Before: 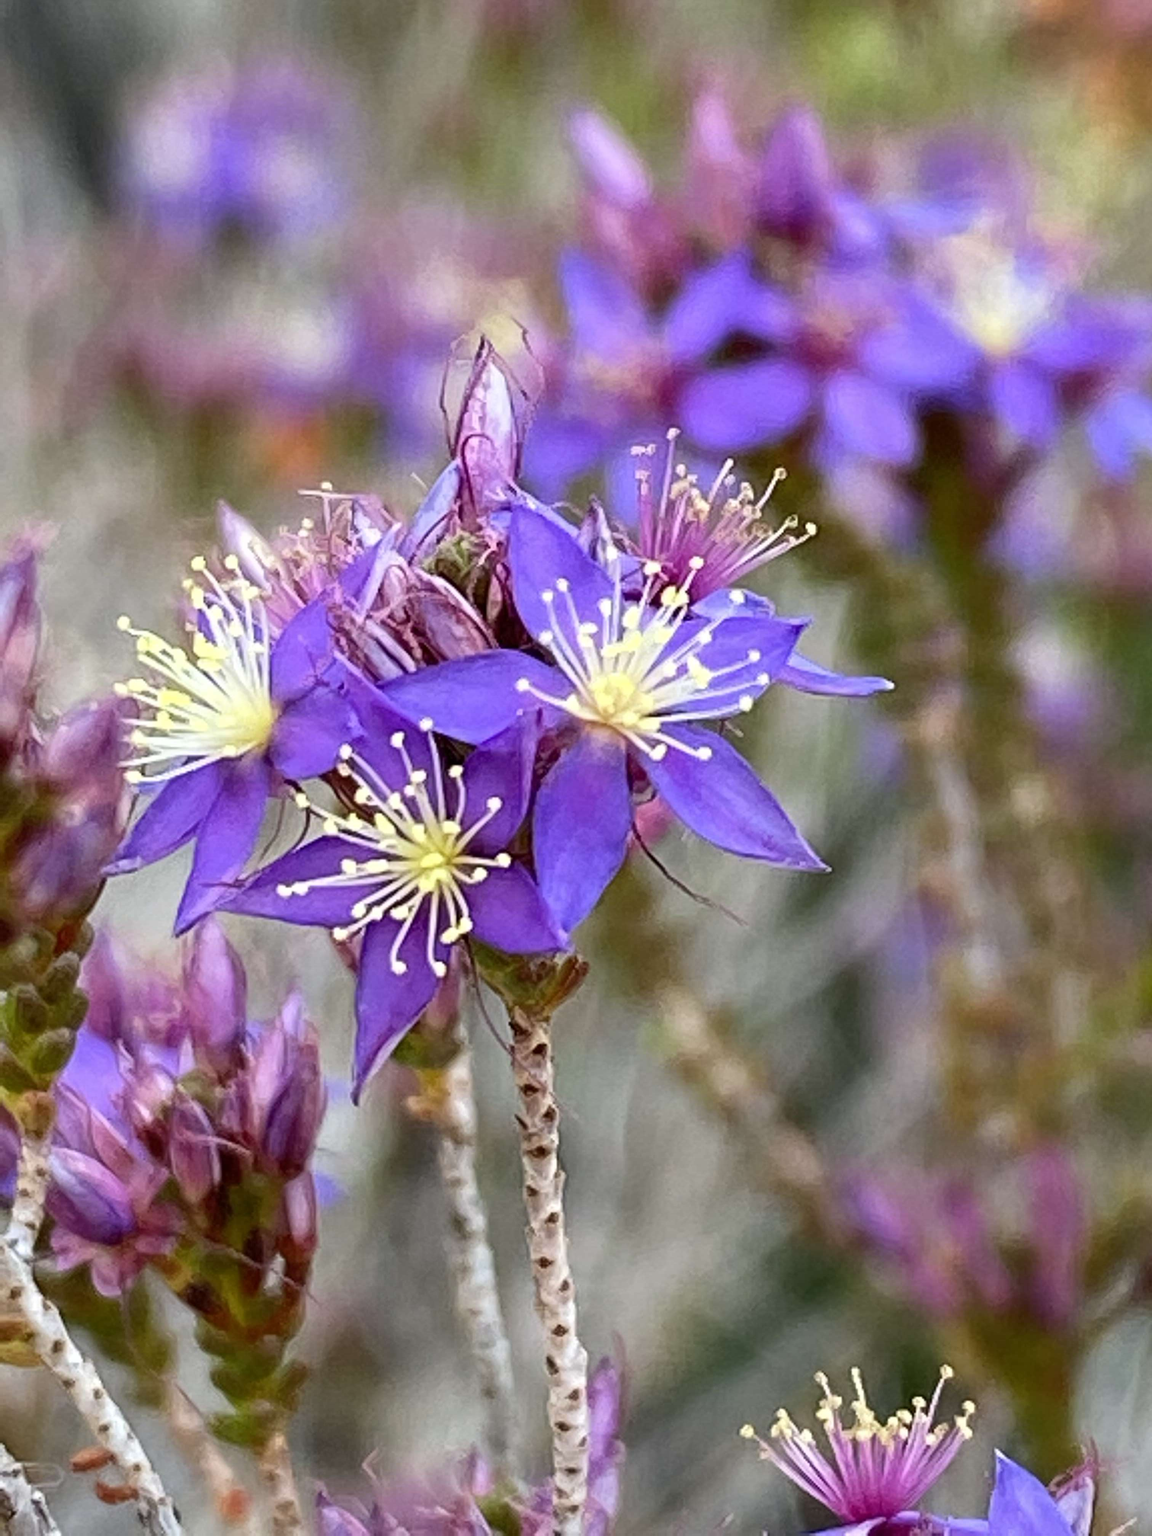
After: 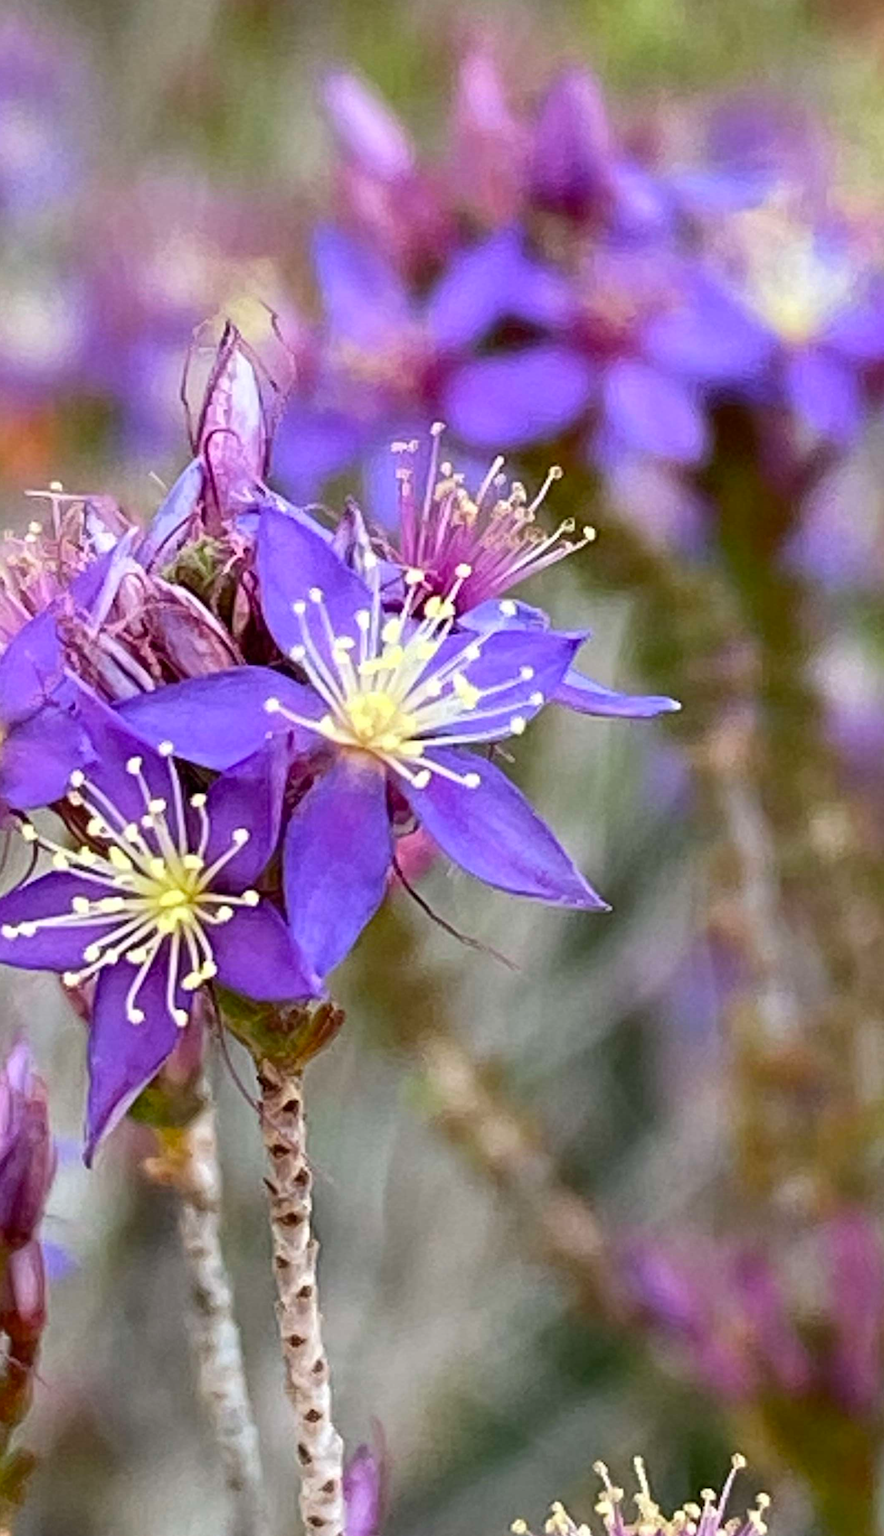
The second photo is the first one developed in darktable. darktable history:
crop and rotate: left 23.963%, top 2.905%, right 6.289%, bottom 6.234%
